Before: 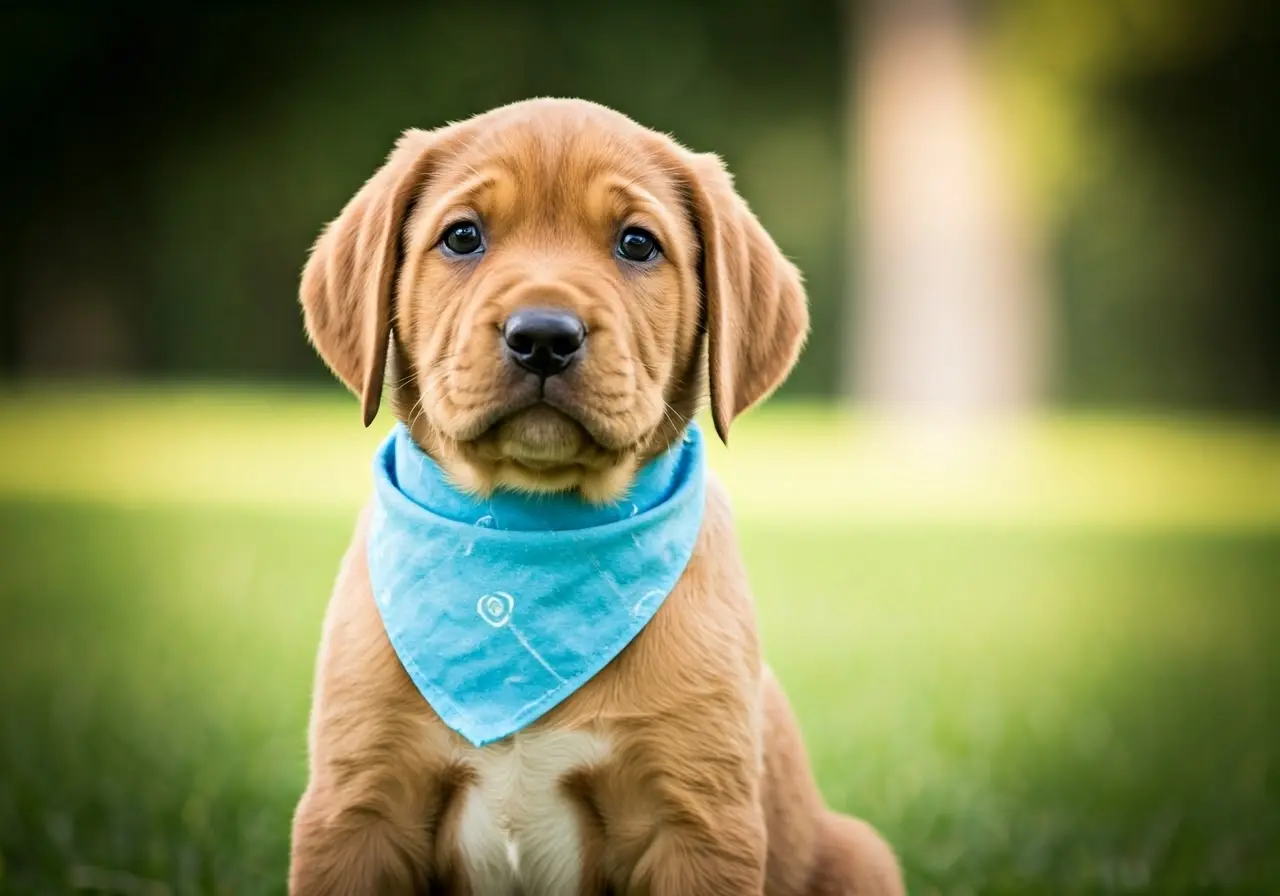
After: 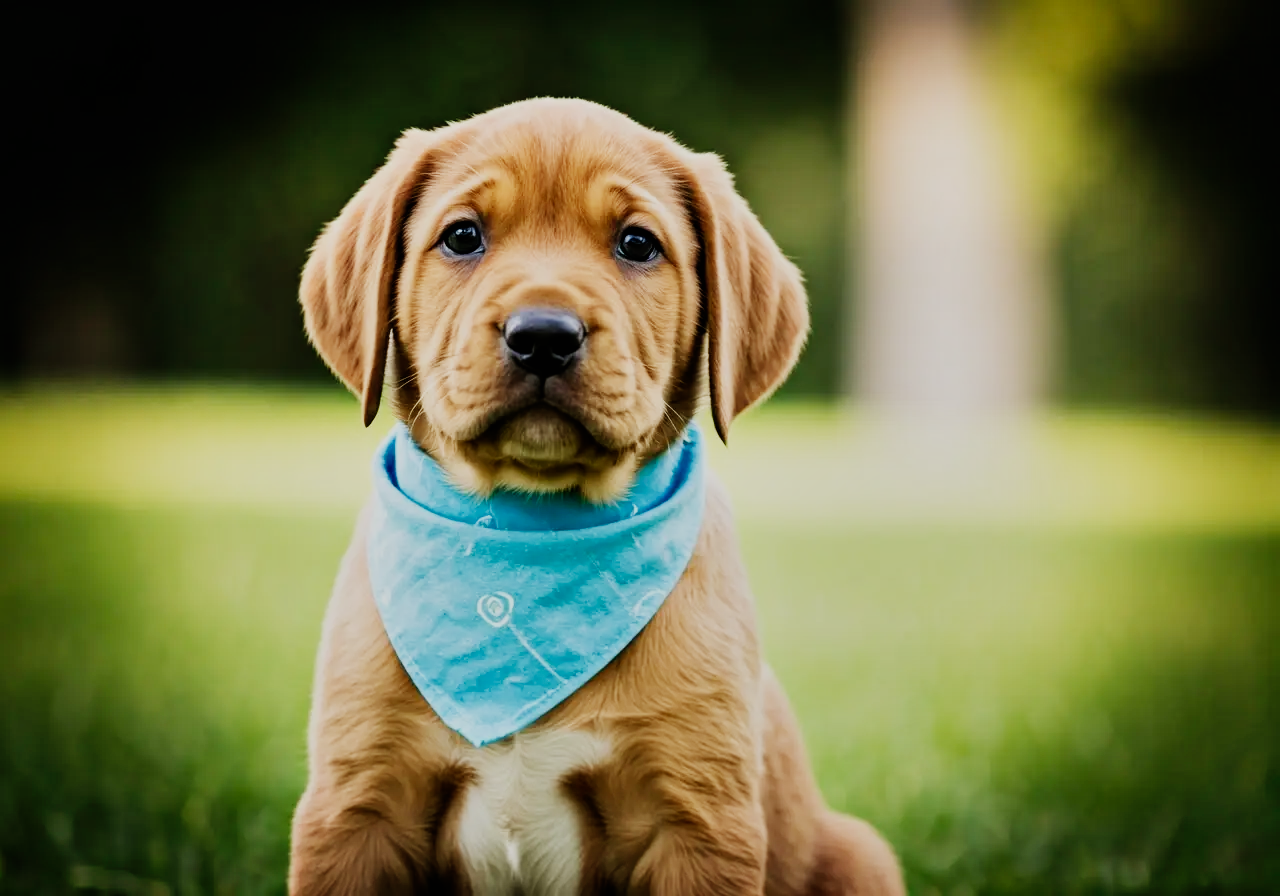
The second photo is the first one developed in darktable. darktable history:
shadows and highlights: low approximation 0.01, soften with gaussian
sigmoid: contrast 1.69, skew -0.23, preserve hue 0%, red attenuation 0.1, red rotation 0.035, green attenuation 0.1, green rotation -0.017, blue attenuation 0.15, blue rotation -0.052, base primaries Rec2020
exposure: exposure -0.242 EV, compensate highlight preservation false
